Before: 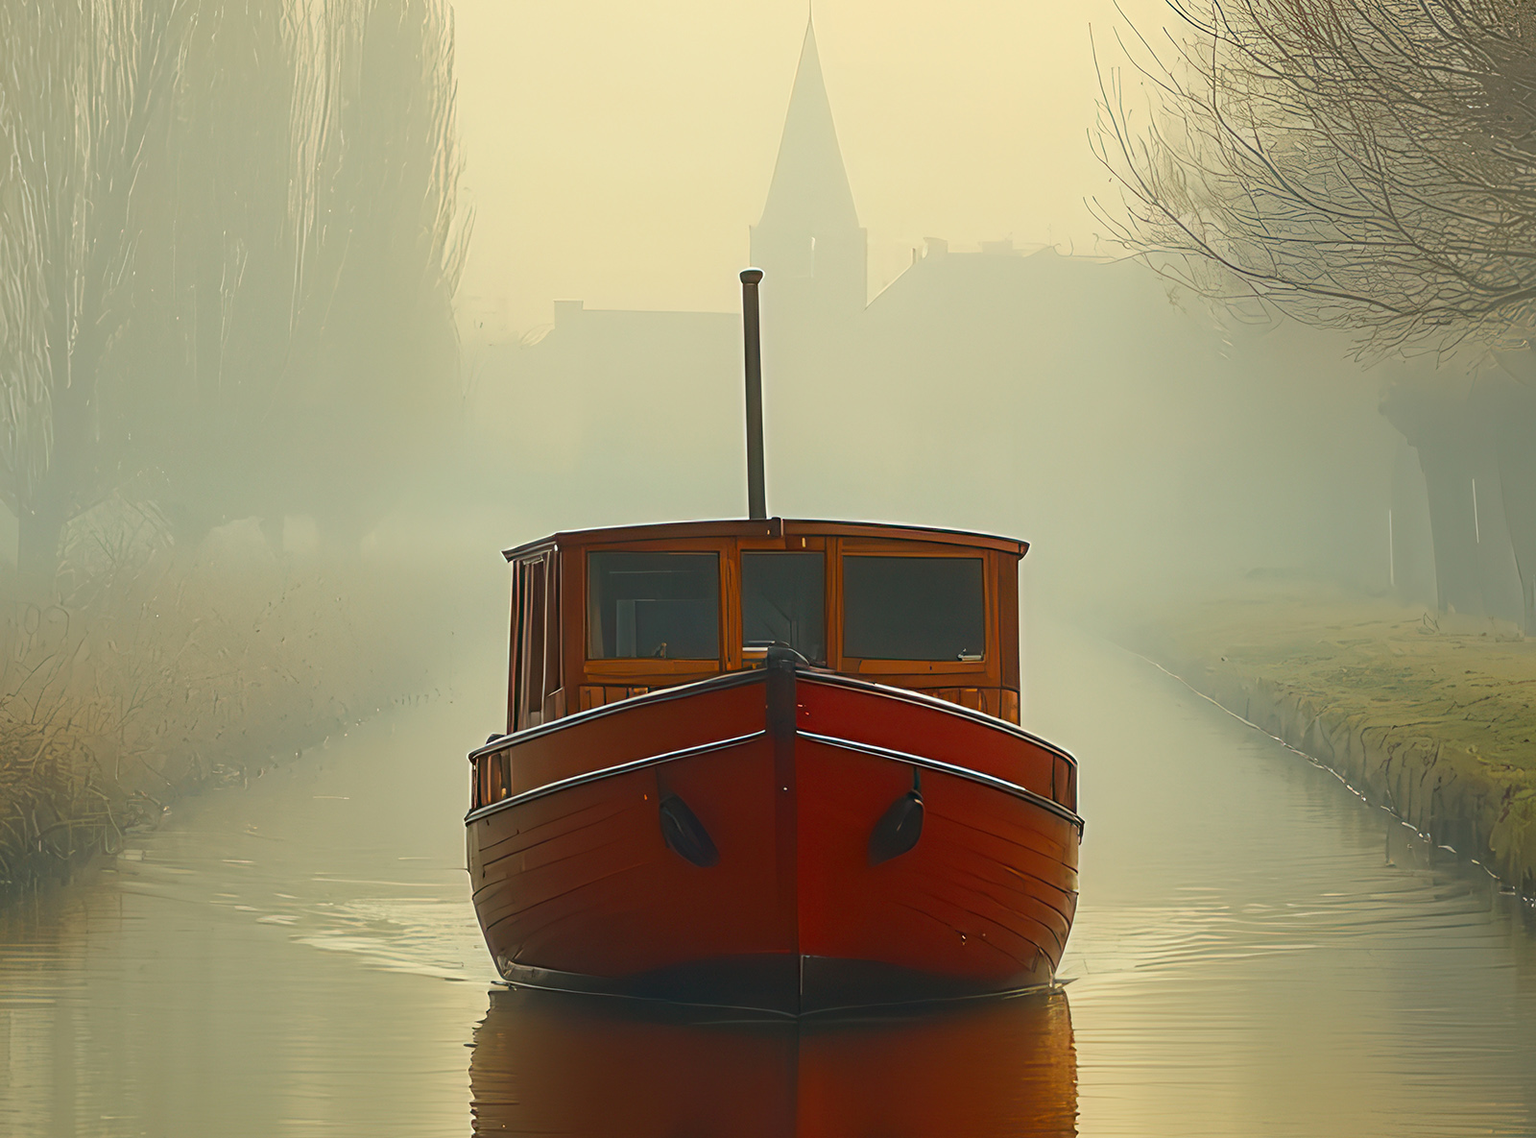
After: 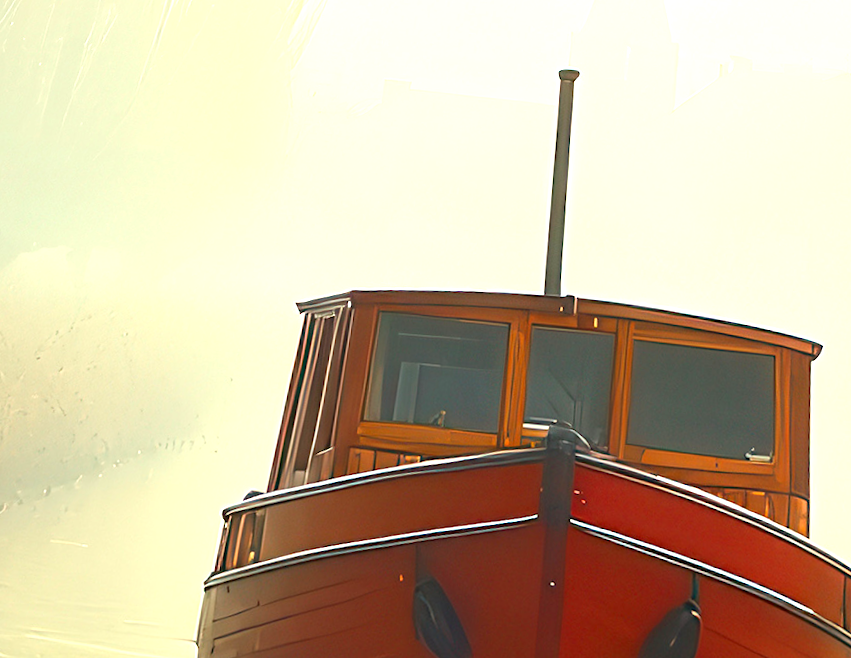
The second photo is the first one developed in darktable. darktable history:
contrast brightness saturation: contrast 0.05
rotate and perspective: rotation 0.72°, lens shift (vertical) -0.352, lens shift (horizontal) -0.051, crop left 0.152, crop right 0.859, crop top 0.019, crop bottom 0.964
crop and rotate: angle -4.99°, left 2.122%, top 6.945%, right 27.566%, bottom 30.519%
exposure: exposure 1.25 EV, compensate exposure bias true, compensate highlight preservation false
